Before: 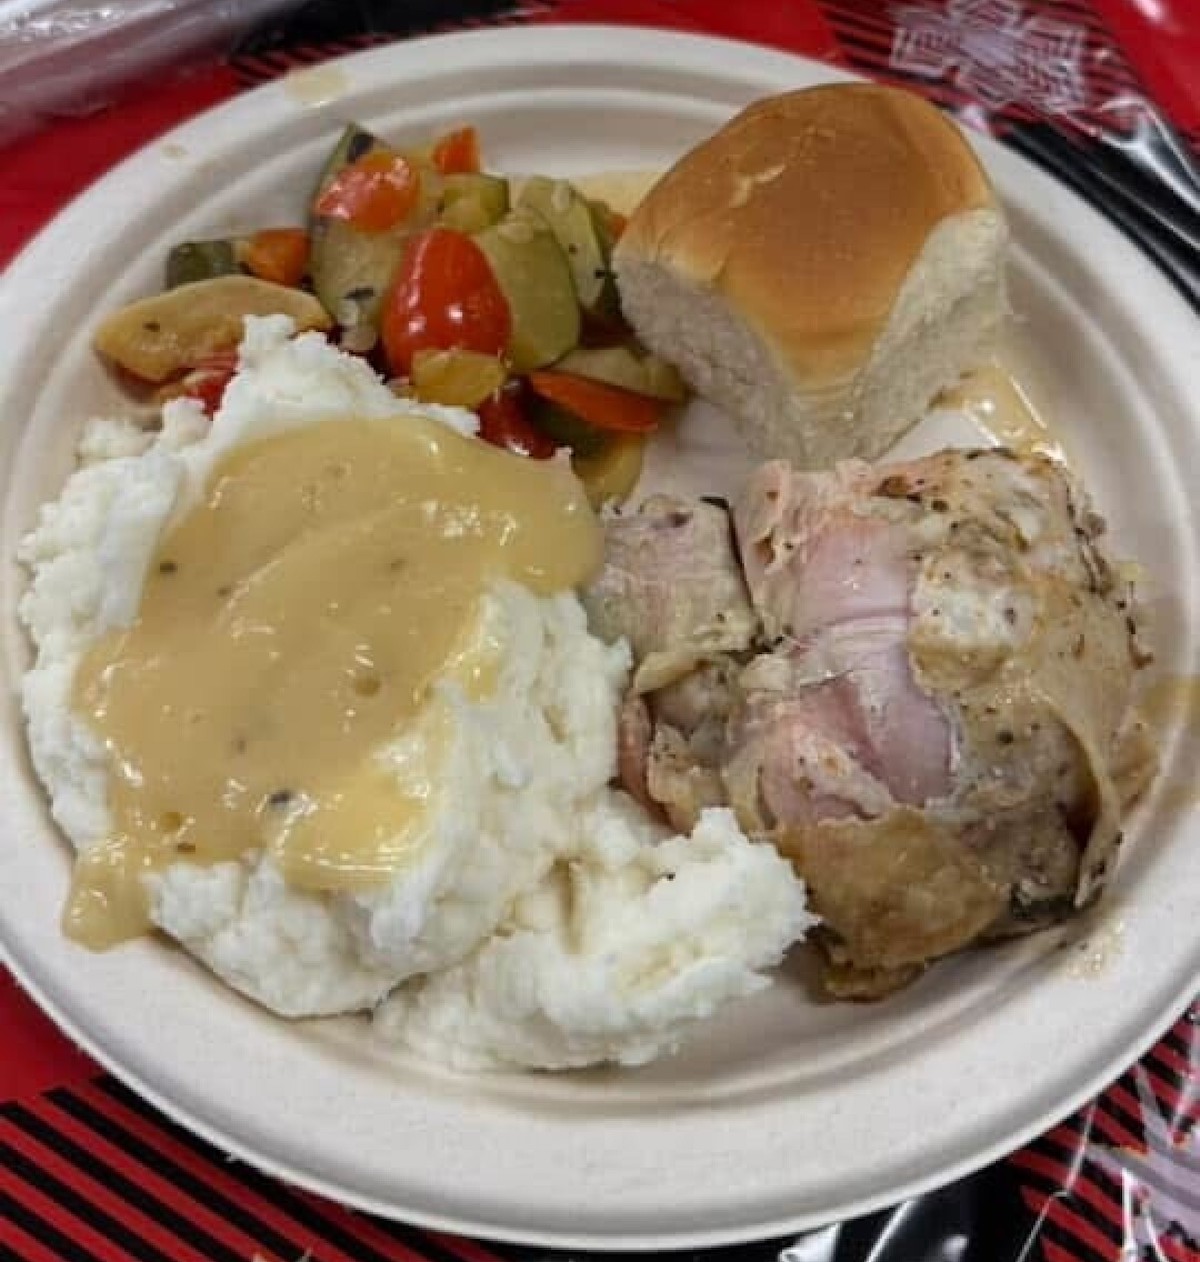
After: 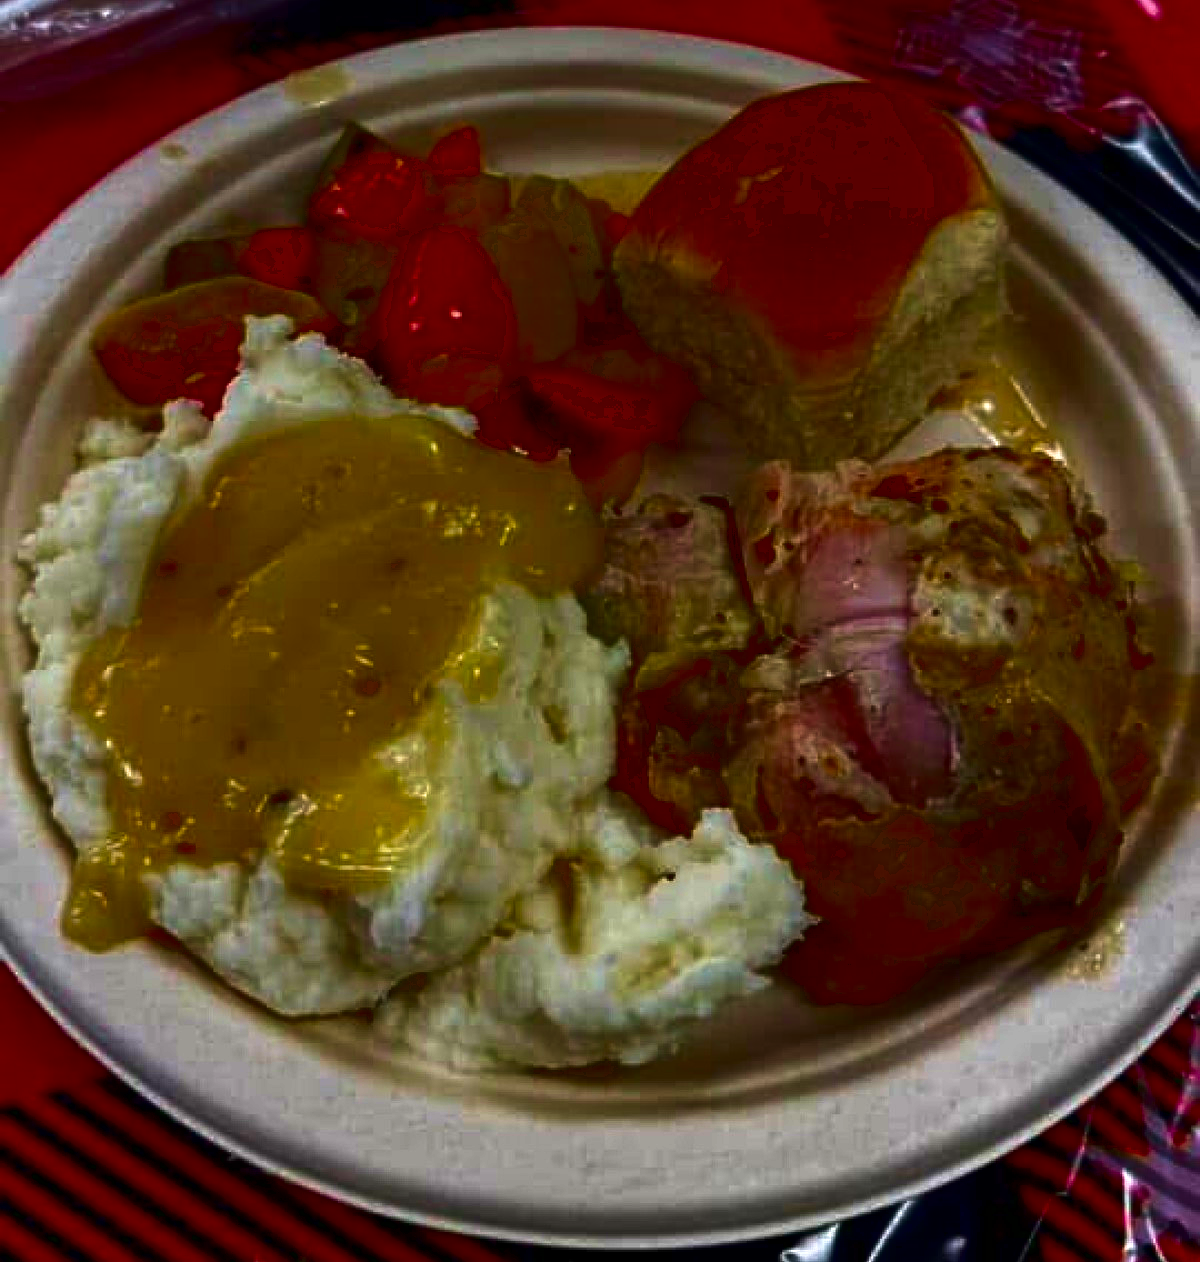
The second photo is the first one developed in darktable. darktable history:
exposure: black level correction 0.002, exposure 0.15 EV, compensate highlight preservation false
velvia: strength 39.78%
contrast brightness saturation: brightness -0.988, saturation 0.983
